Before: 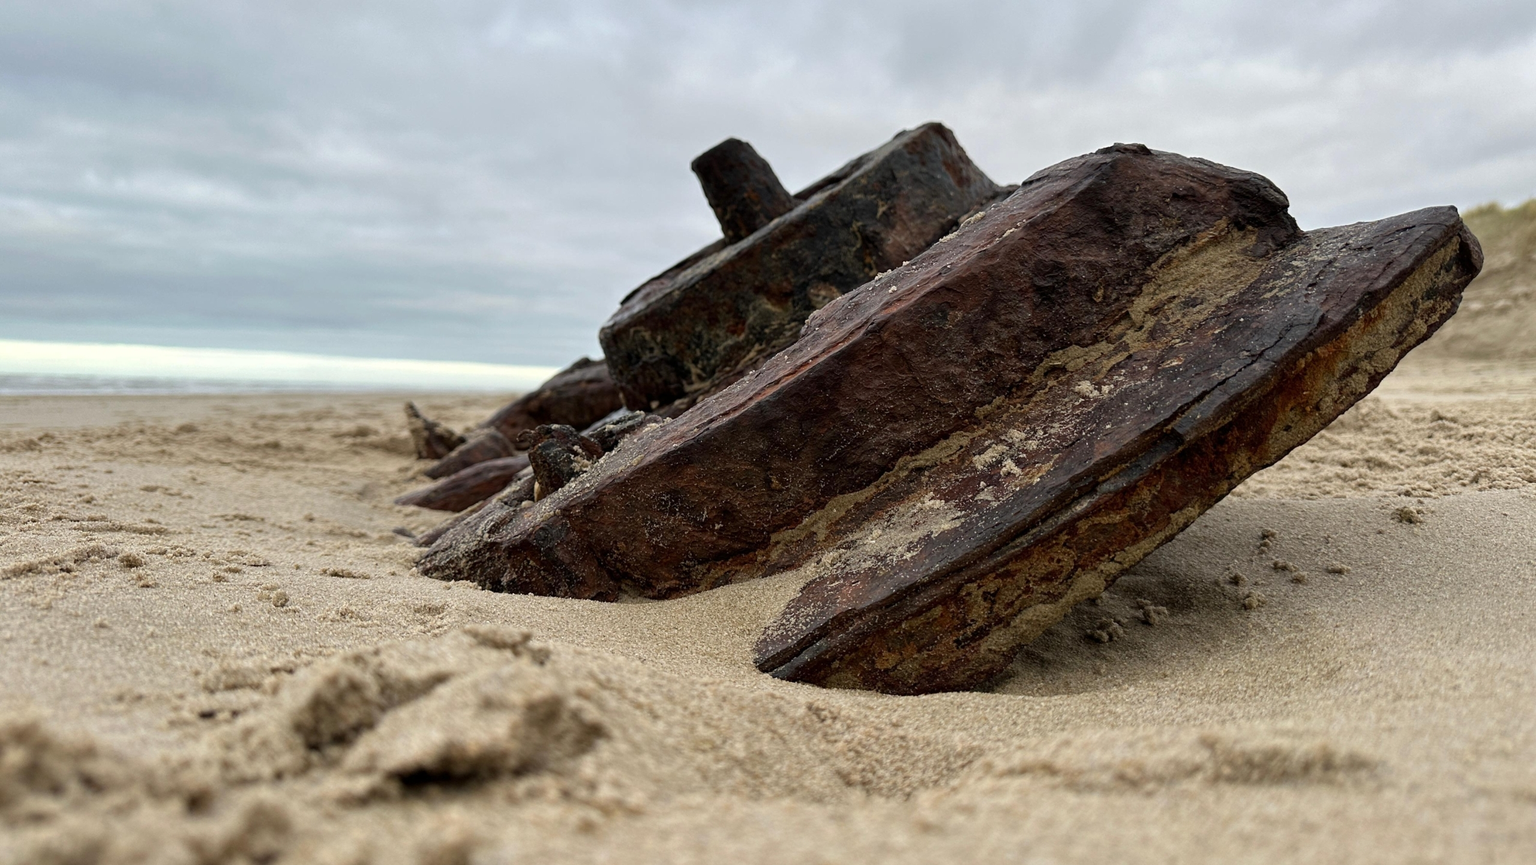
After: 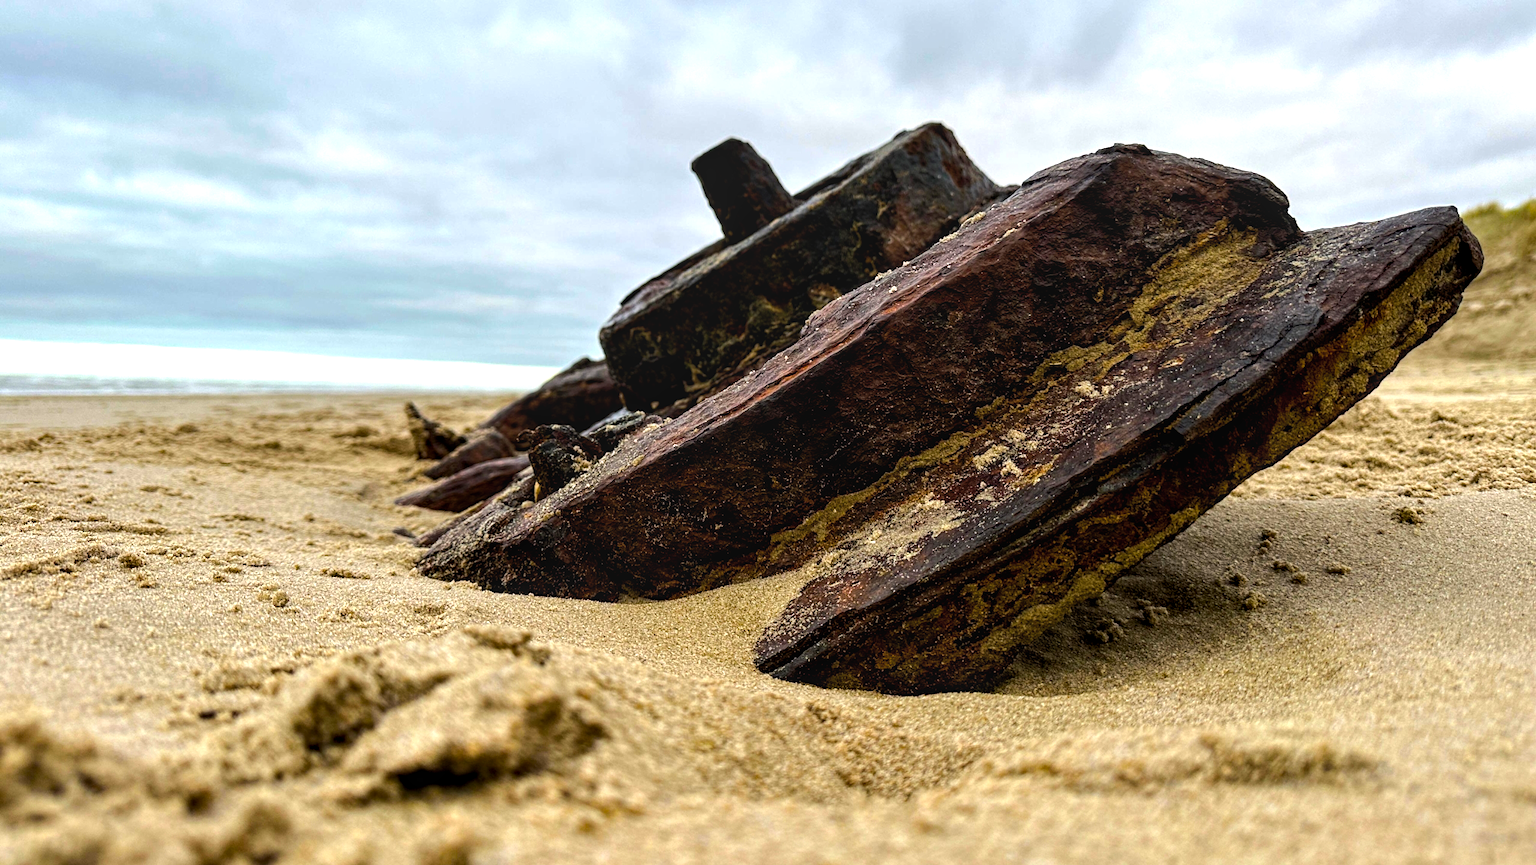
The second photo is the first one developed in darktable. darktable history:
exposure: black level correction 0.007, compensate exposure bias true, compensate highlight preservation false
local contrast: on, module defaults
color balance rgb: linear chroma grading › shadows 10.052%, linear chroma grading › highlights 9.439%, linear chroma grading › global chroma 14.763%, linear chroma grading › mid-tones 14.688%, perceptual saturation grading › global saturation 29.402%, perceptual brilliance grading › highlights 18.477%, perceptual brilliance grading › mid-tones 31.101%, perceptual brilliance grading › shadows -30.932%, global vibrance 9.943%
